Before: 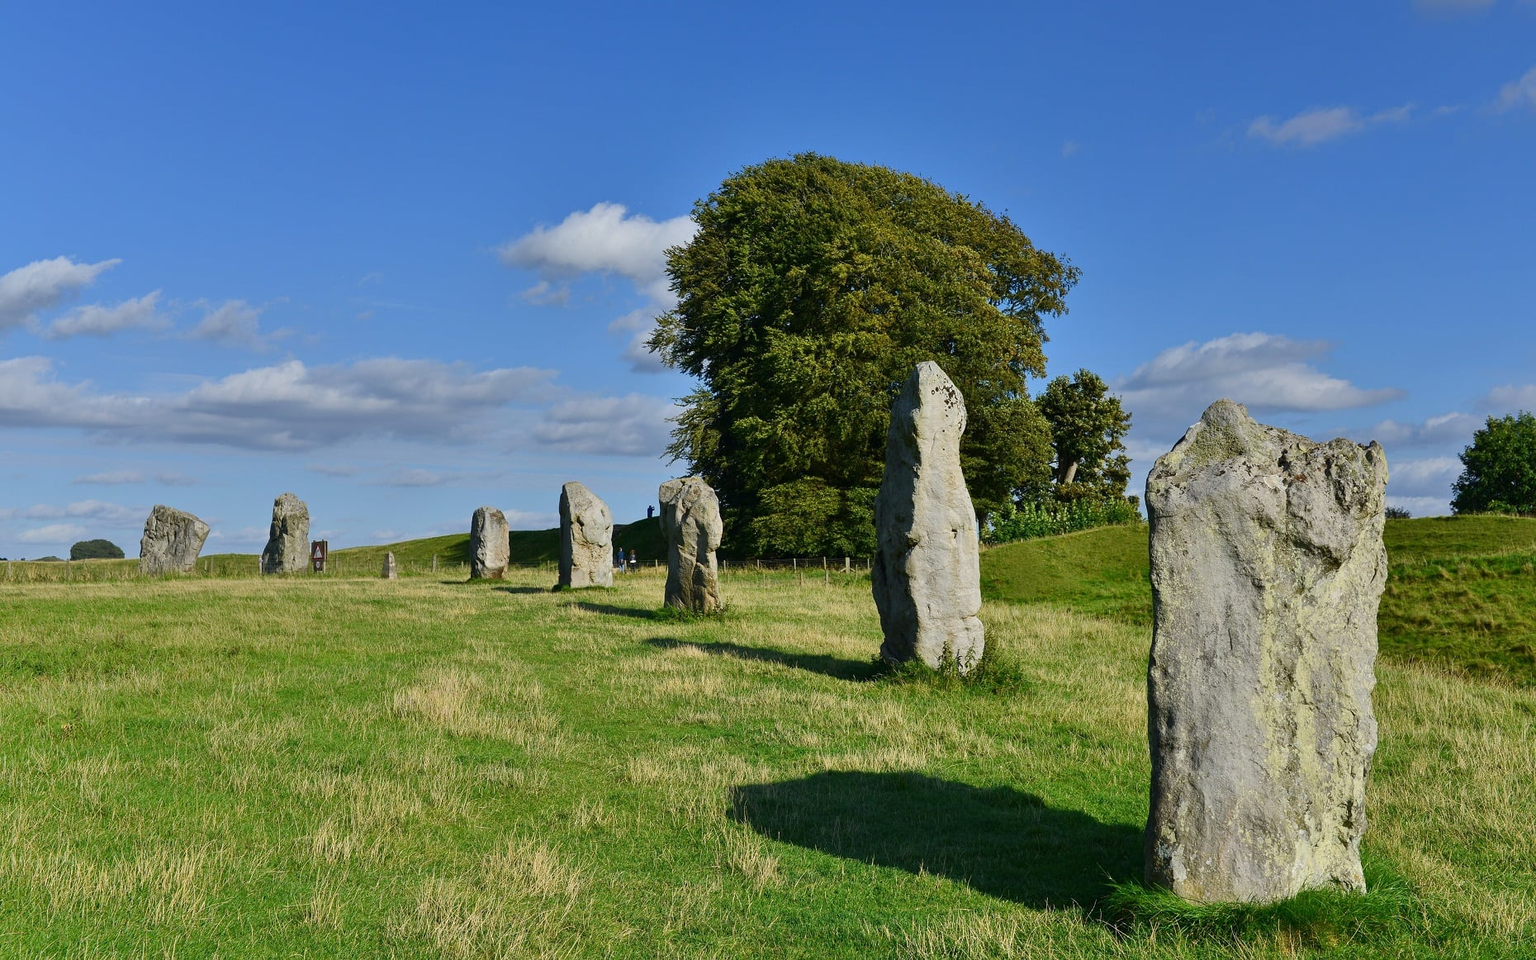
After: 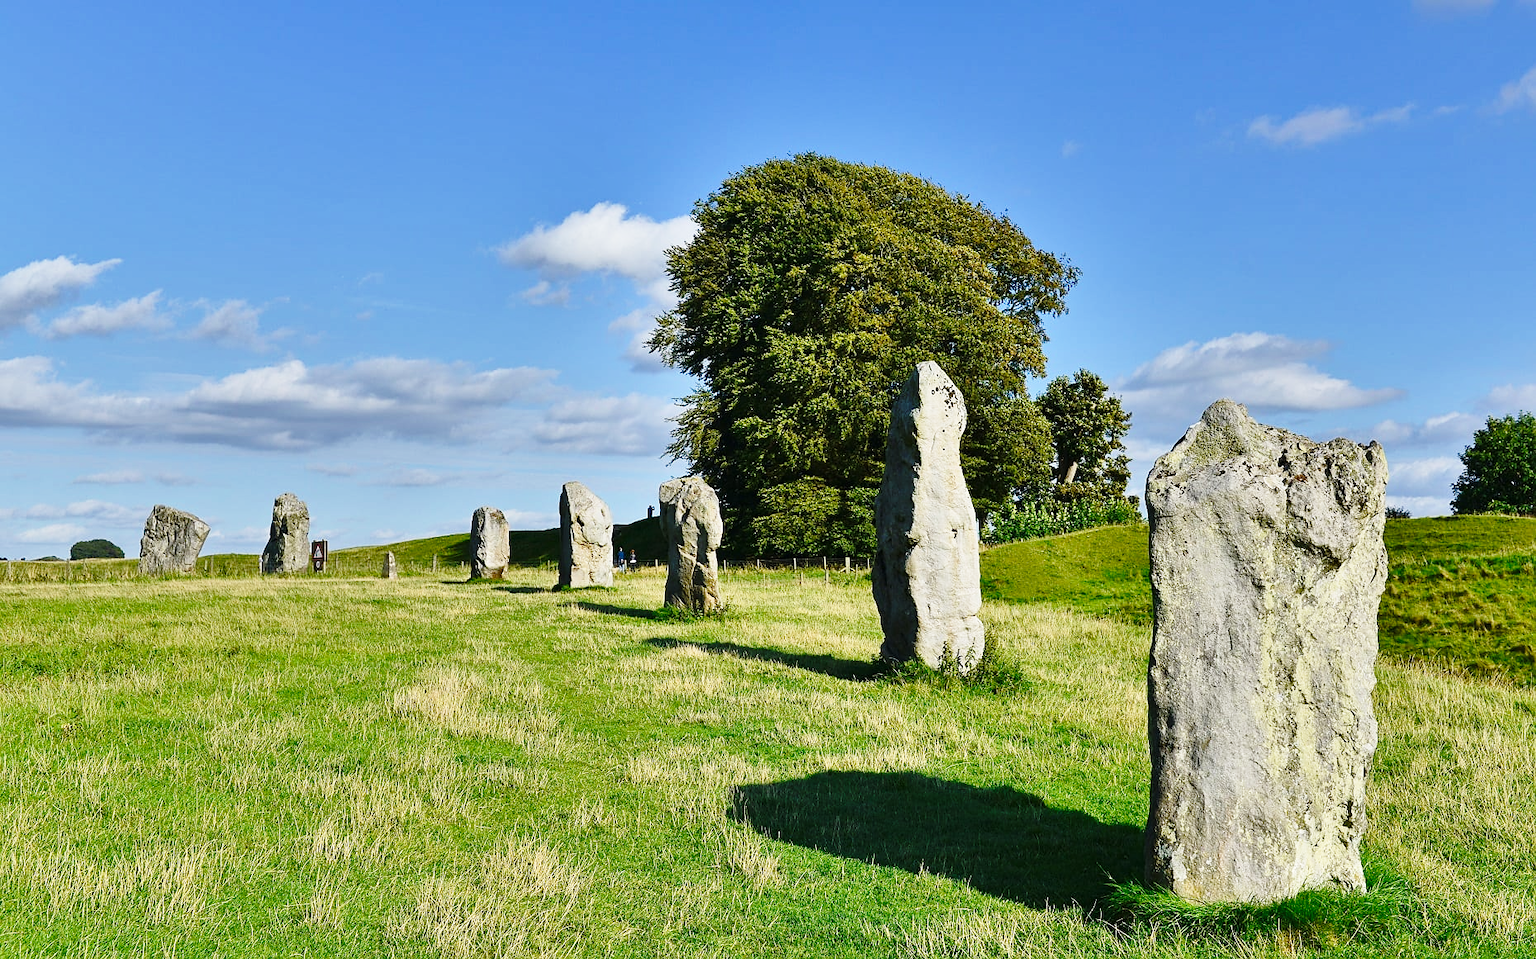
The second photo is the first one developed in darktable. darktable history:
sharpen: radius 1.476, amount 0.401, threshold 1.184
base curve: curves: ch0 [(0, 0) (0.028, 0.03) (0.121, 0.232) (0.46, 0.748) (0.859, 0.968) (1, 1)], preserve colors none
shadows and highlights: white point adjustment 0.846, soften with gaussian
